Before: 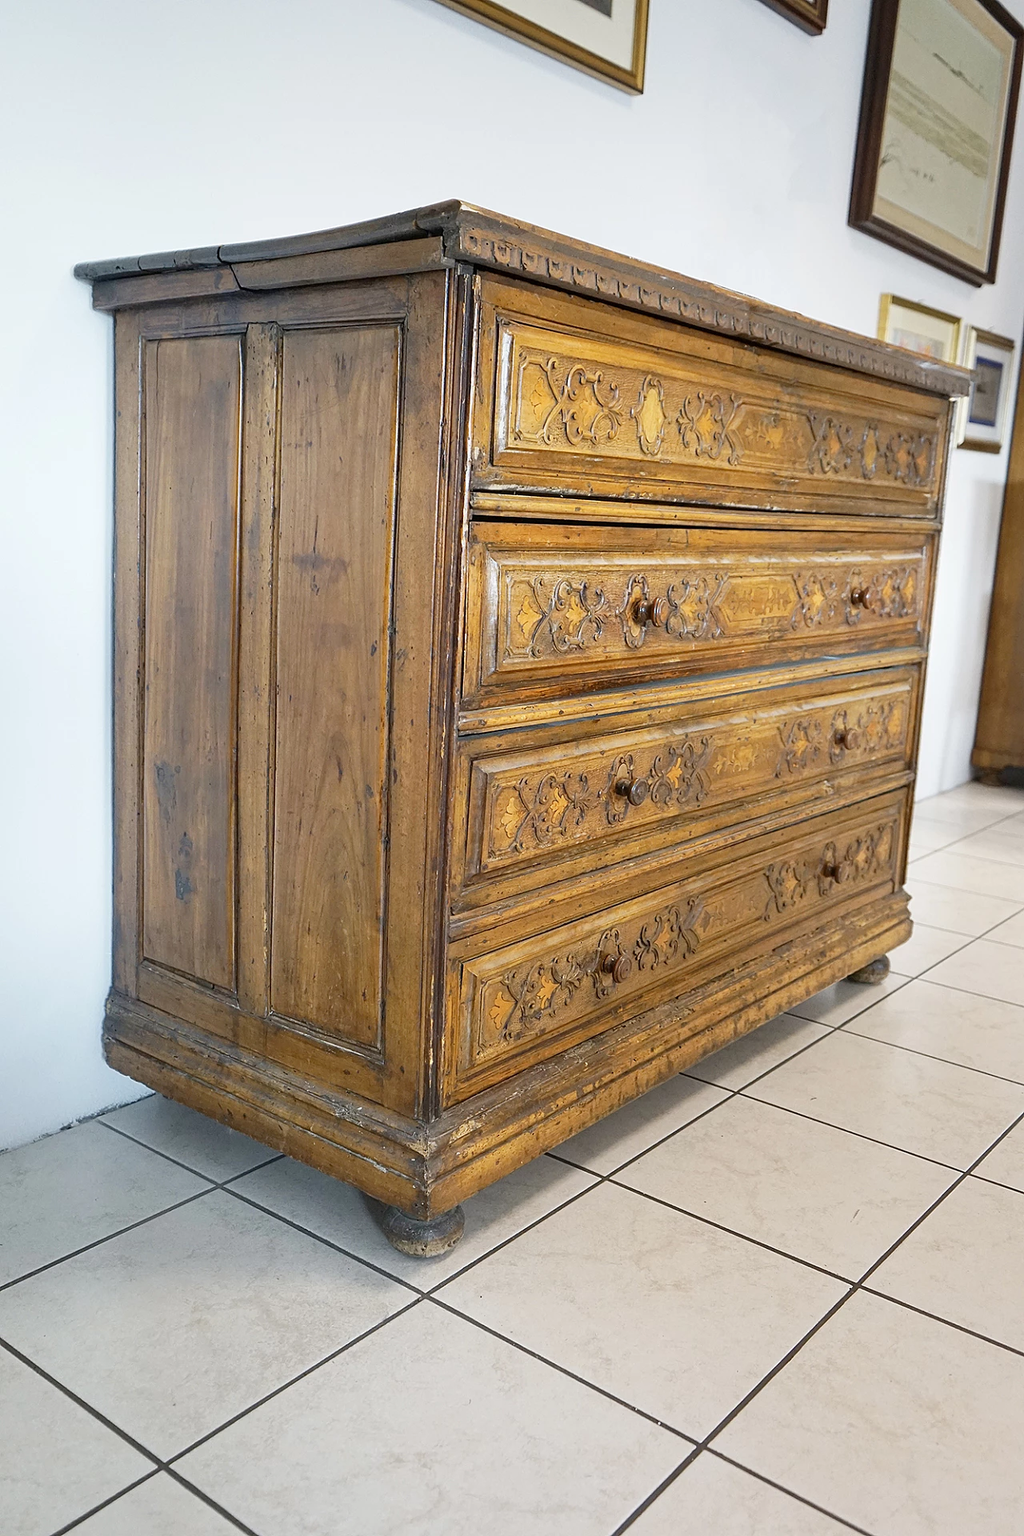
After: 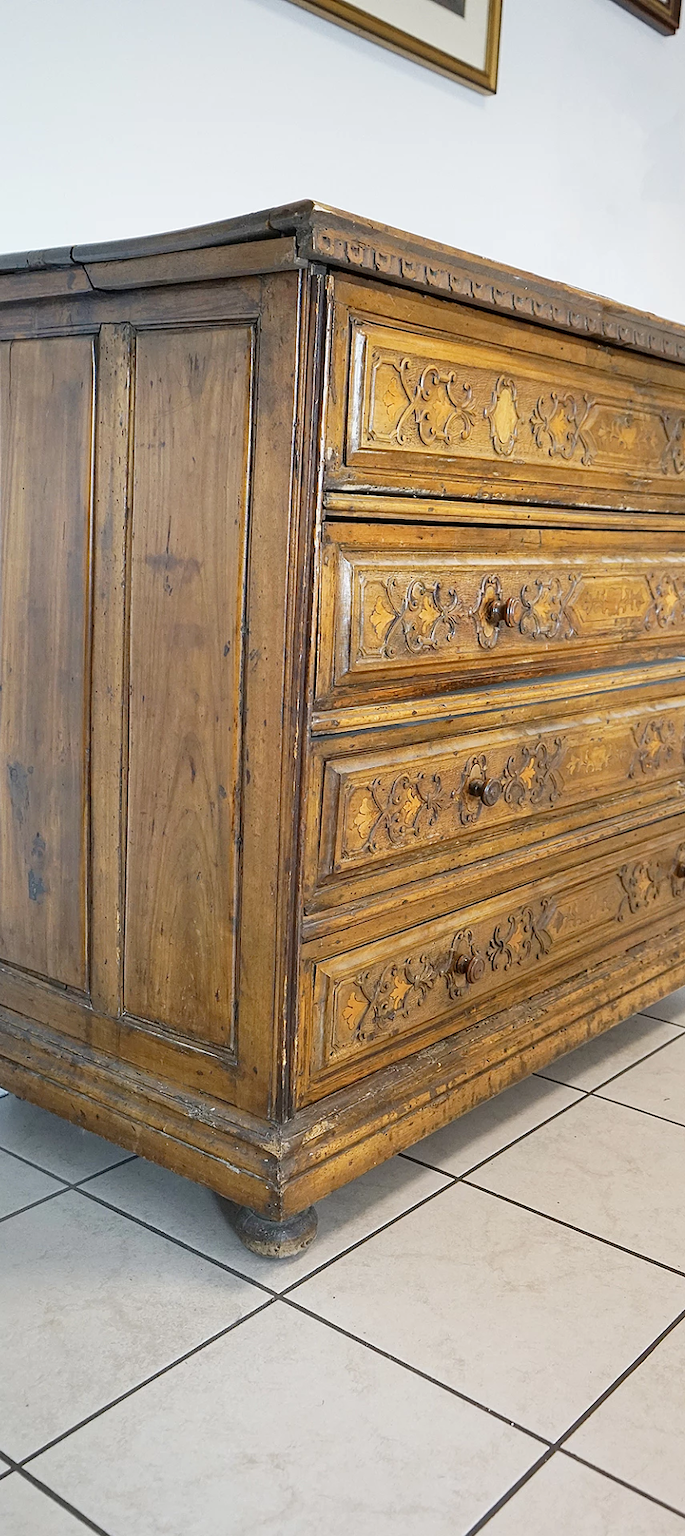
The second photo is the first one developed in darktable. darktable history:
crop and rotate: left 14.438%, right 18.687%
